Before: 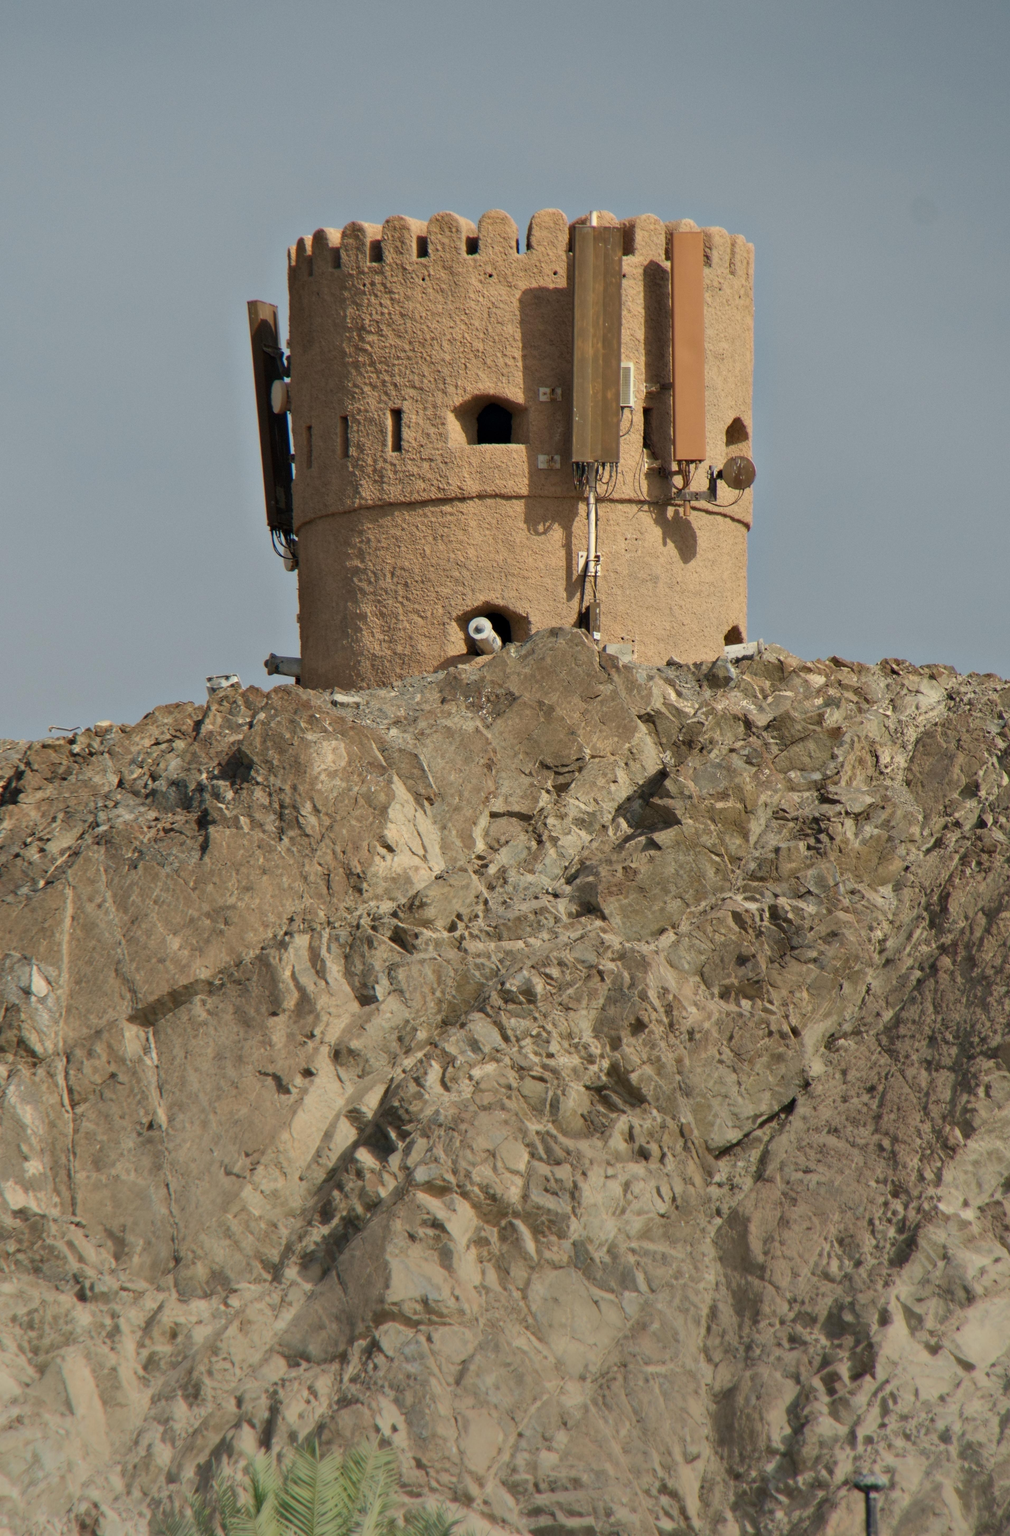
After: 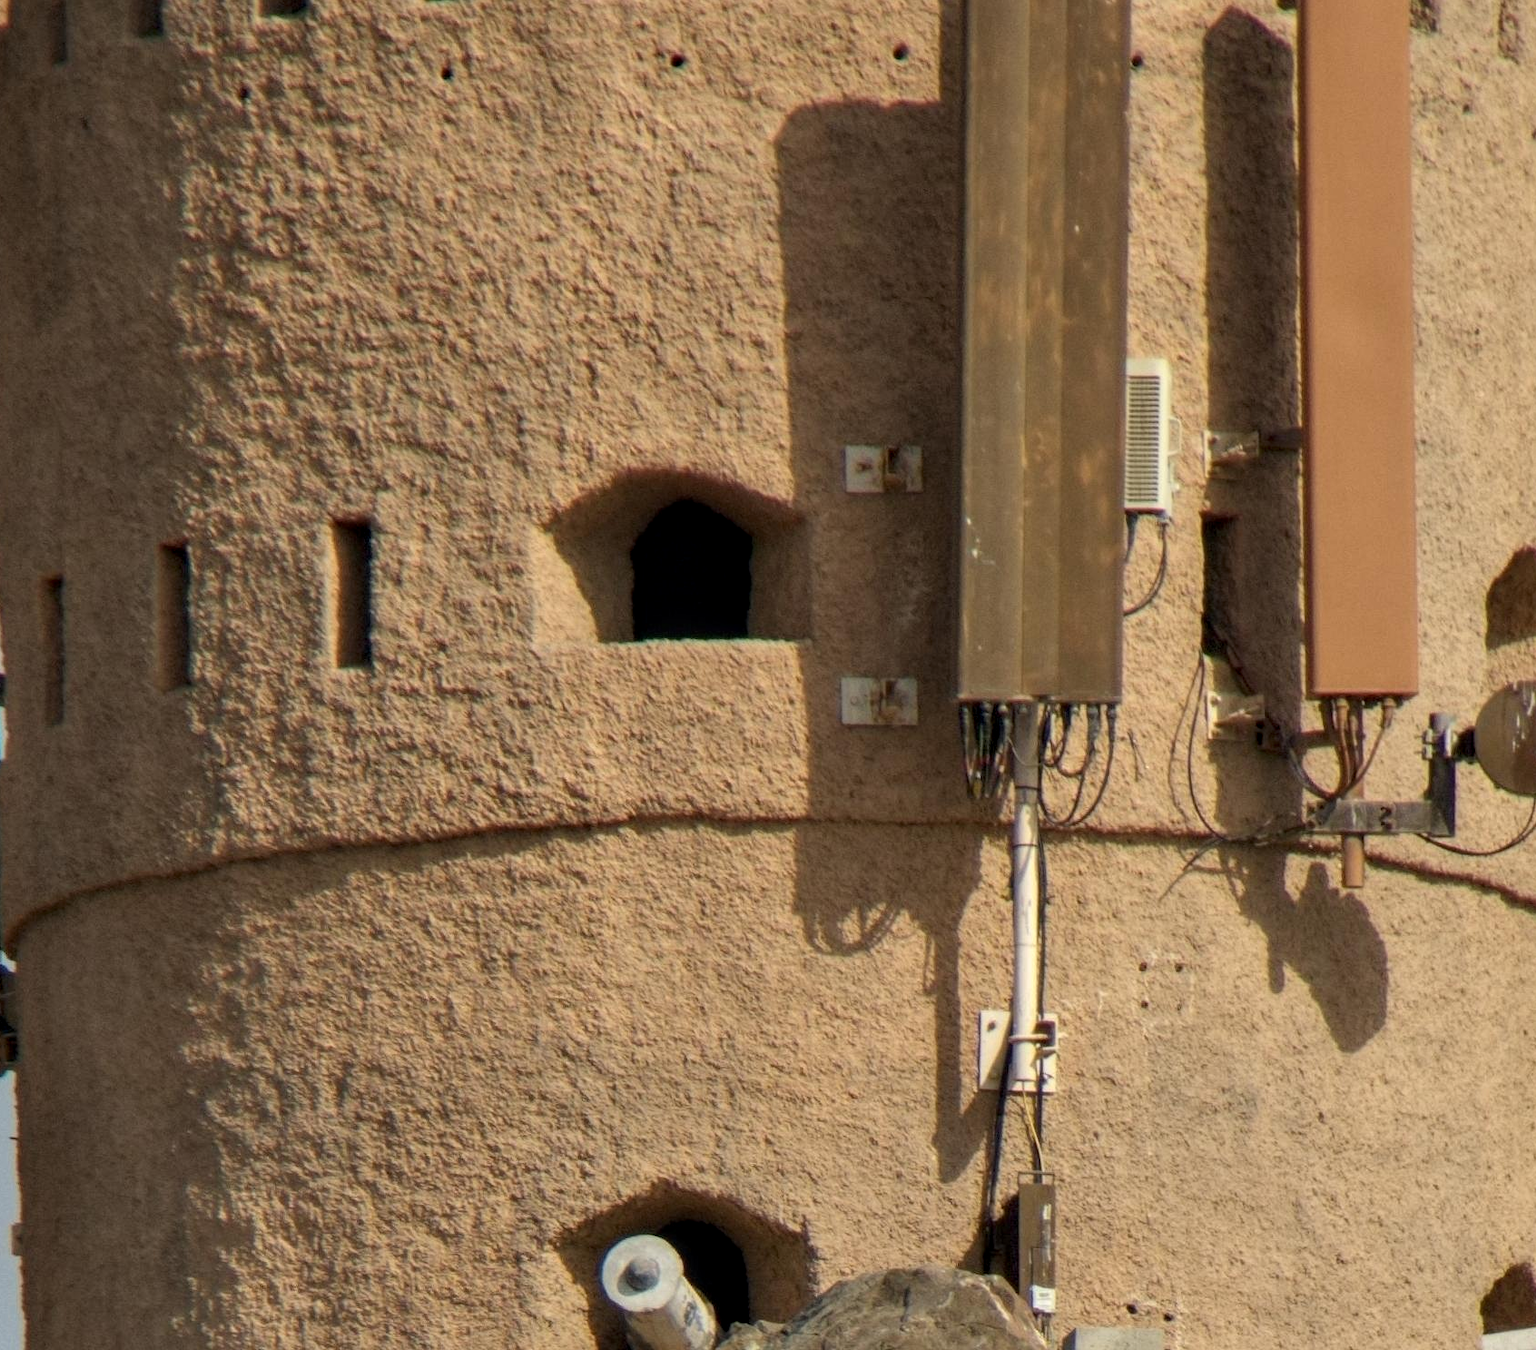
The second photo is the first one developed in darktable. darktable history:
crop: left 29.061%, top 16.805%, right 26.682%, bottom 57.611%
local contrast: on, module defaults
